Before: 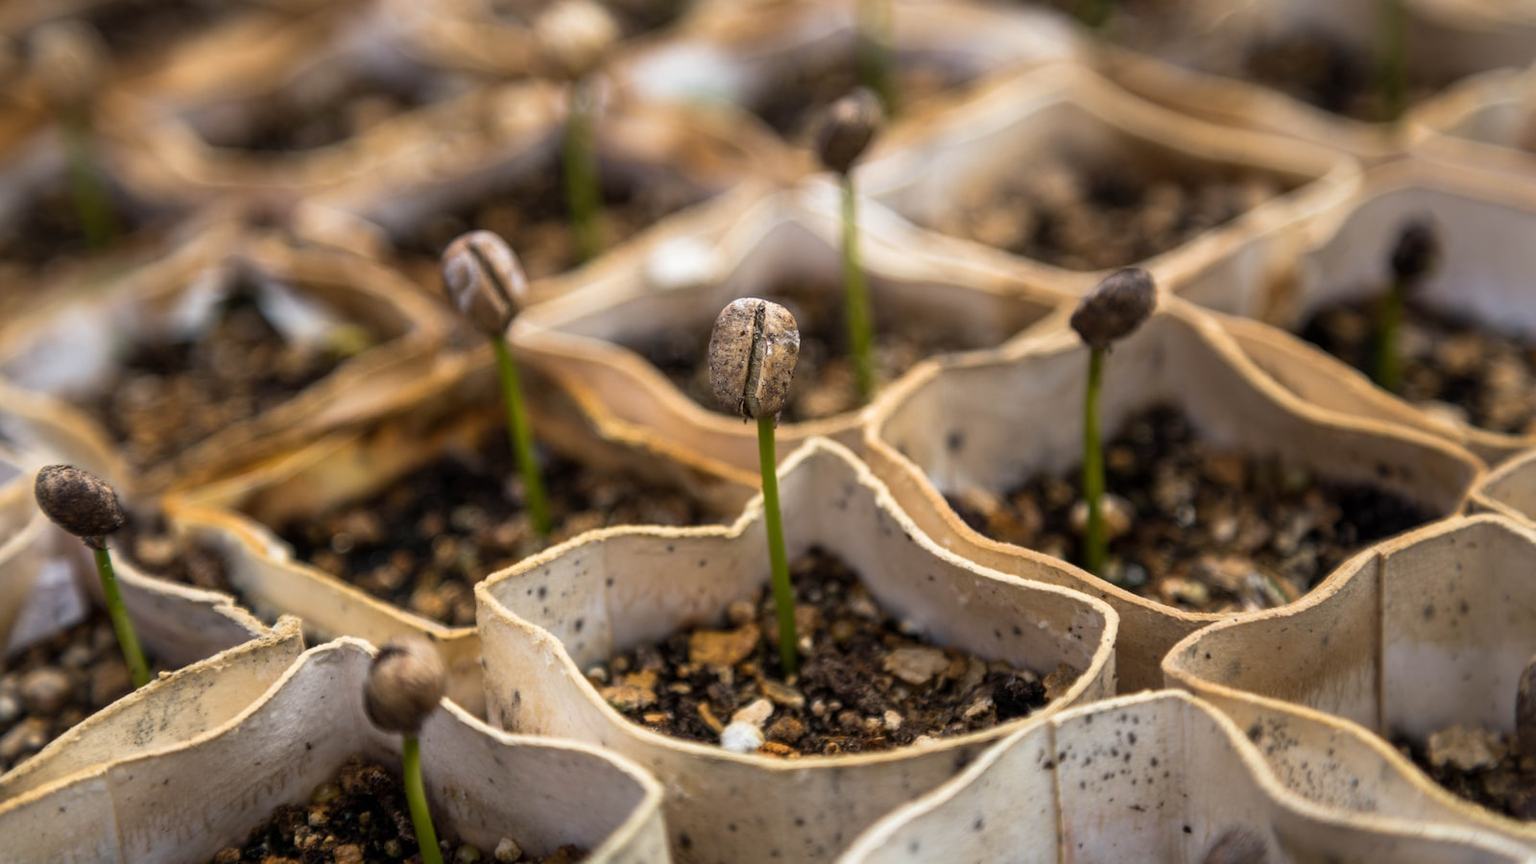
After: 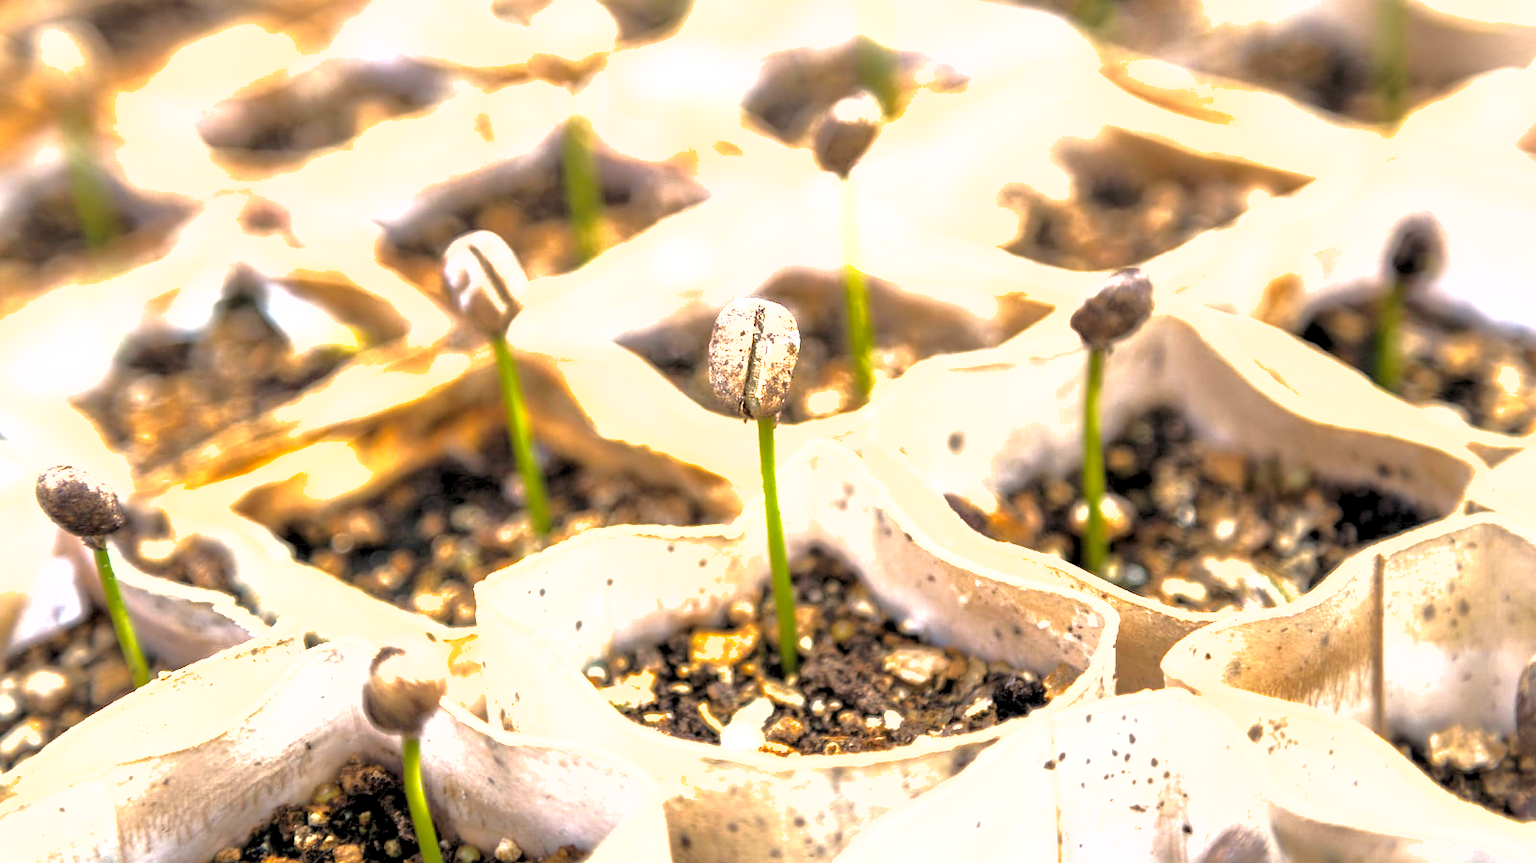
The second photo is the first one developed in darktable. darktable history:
shadows and highlights: shadows 30
rgb levels: levels [[0.01, 0.419, 0.839], [0, 0.5, 1], [0, 0.5, 1]]
crop: bottom 0.071%
exposure: exposure 2.25 EV, compensate highlight preservation false
